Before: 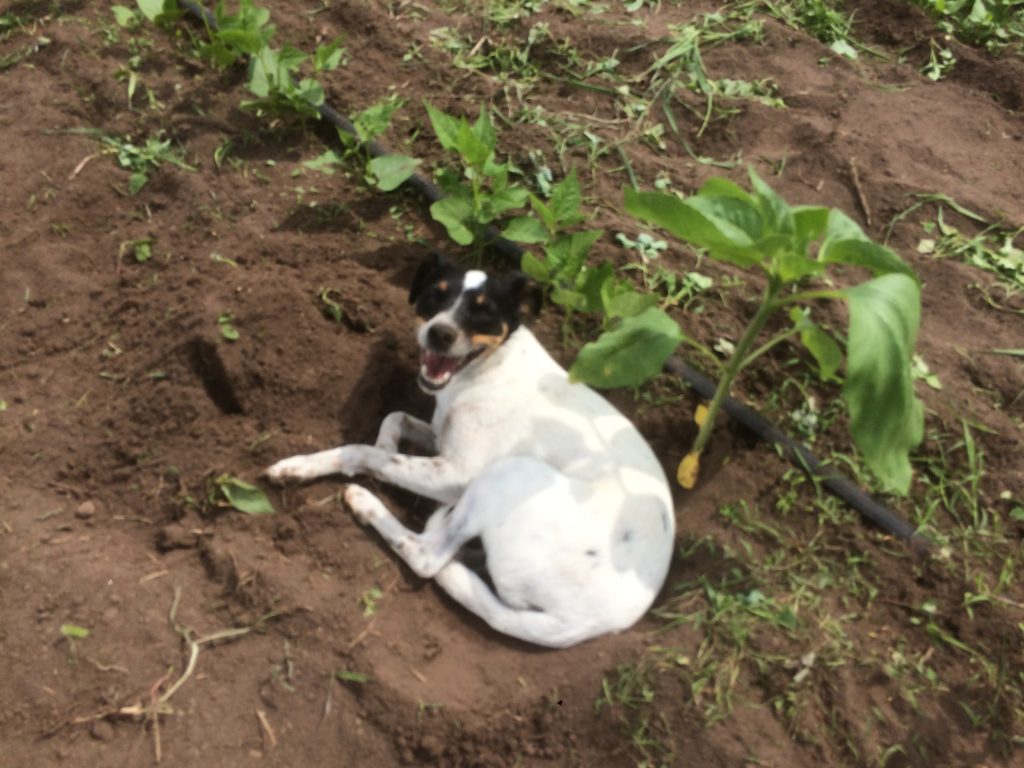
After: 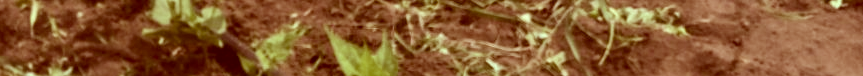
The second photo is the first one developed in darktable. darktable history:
color correction: highlights a* 9.03, highlights b* 8.71, shadows a* 40, shadows b* 40, saturation 0.8
color balance: mode lift, gamma, gain (sRGB), lift [0.997, 0.979, 1.021, 1.011], gamma [1, 1.084, 0.916, 0.998], gain [1, 0.87, 1.13, 1.101], contrast 4.55%, contrast fulcrum 38.24%, output saturation 104.09%
crop and rotate: left 9.644%, top 9.491%, right 6.021%, bottom 80.509%
local contrast: detail 130%
shadows and highlights: shadows 25, highlights -48, soften with gaussian
